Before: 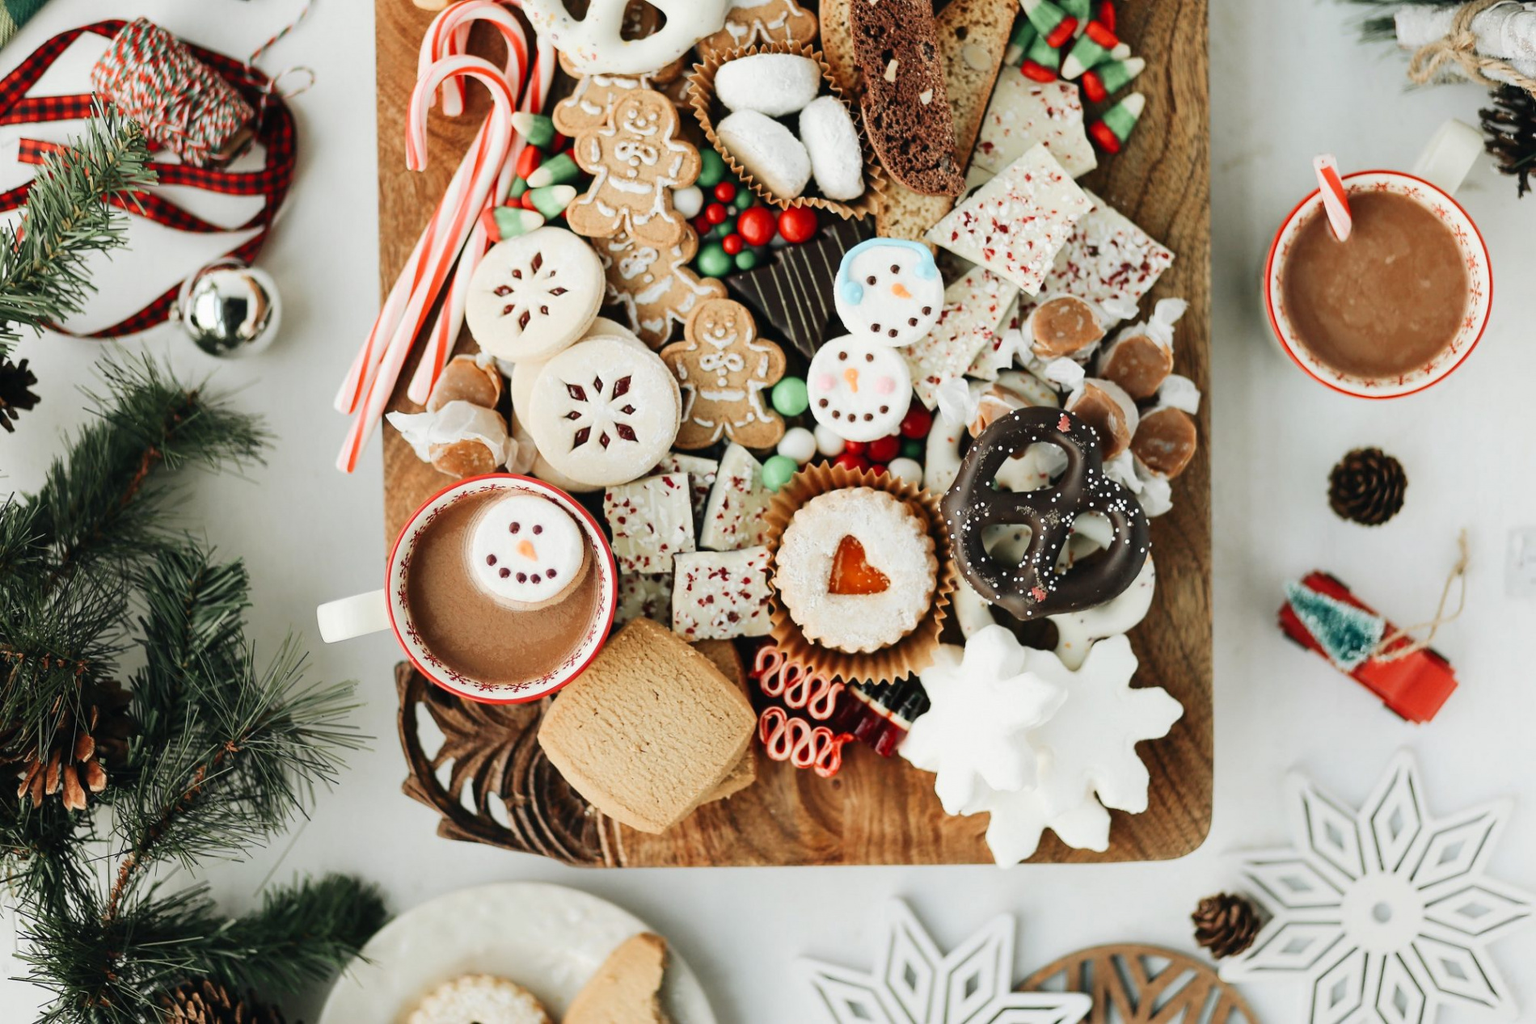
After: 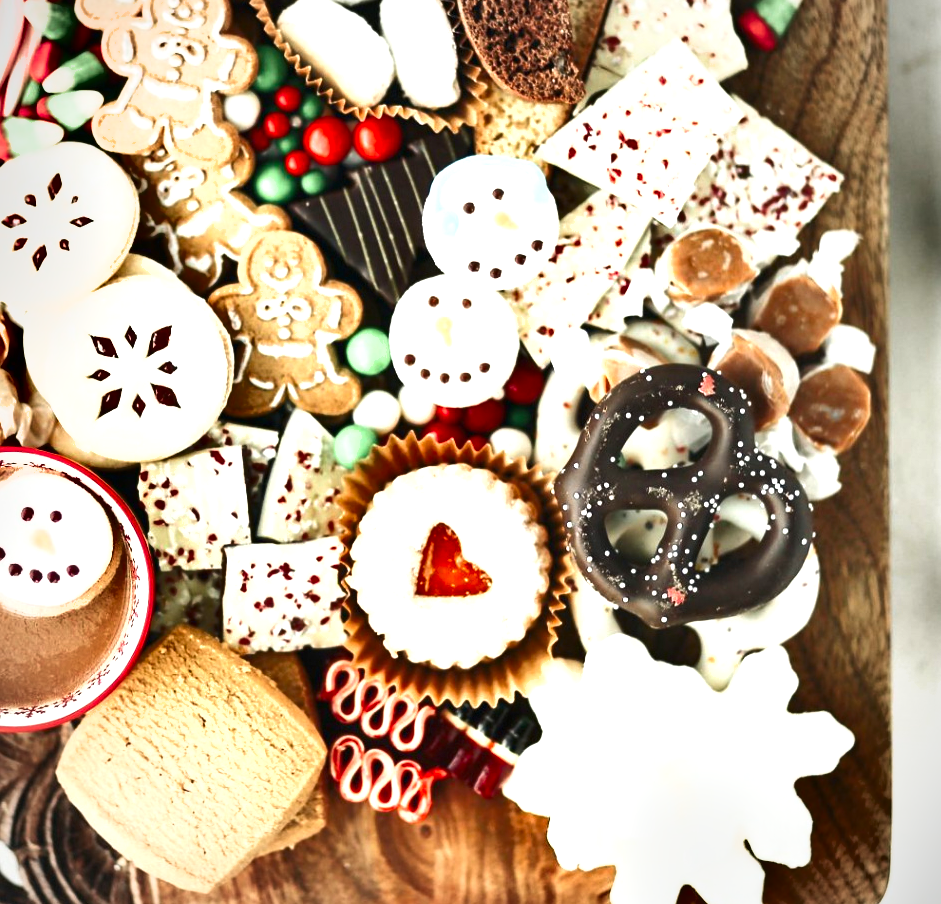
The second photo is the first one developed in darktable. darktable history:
crop: left 32.075%, top 10.976%, right 18.355%, bottom 17.596%
exposure: black level correction 0.001, exposure 1.129 EV, compensate exposure bias true, compensate highlight preservation false
vignetting: fall-off radius 81.94%
shadows and highlights: soften with gaussian
